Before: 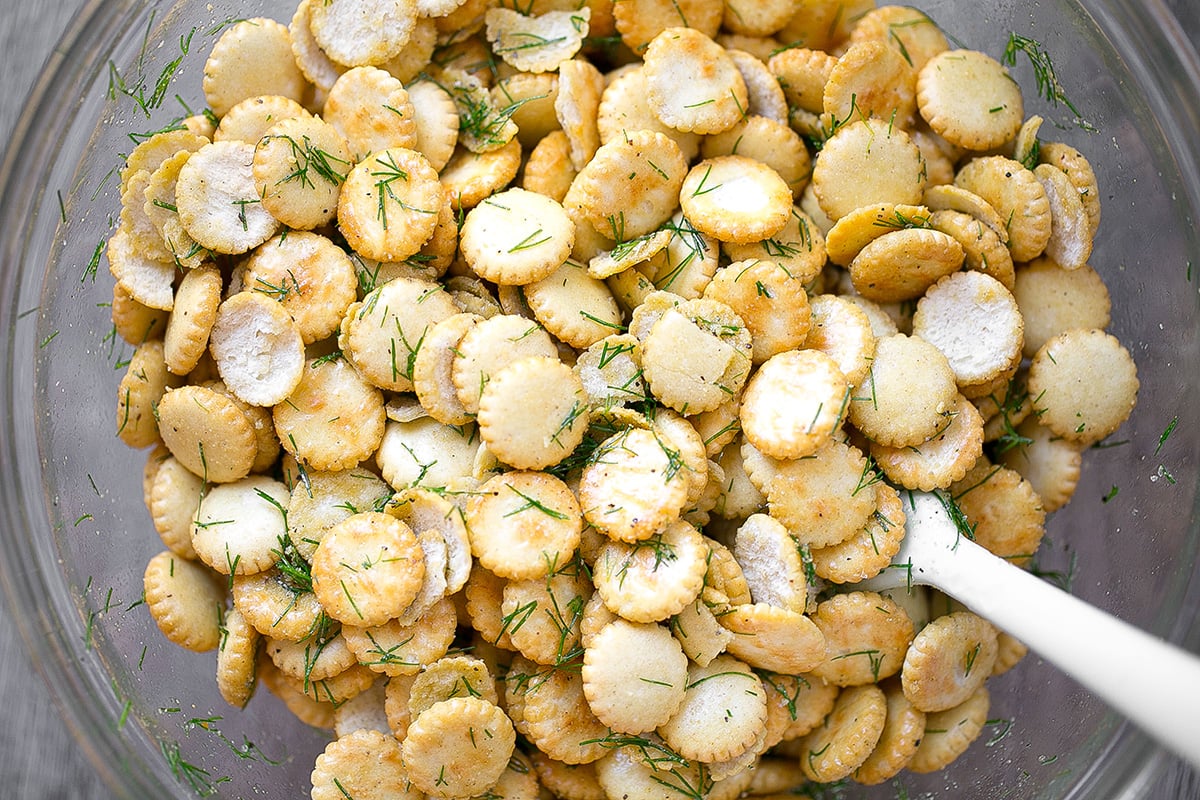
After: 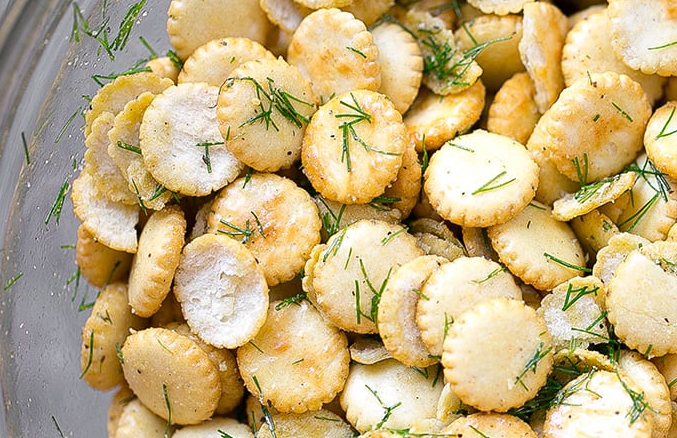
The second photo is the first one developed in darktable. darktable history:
crop and rotate: left 3.061%, top 7.397%, right 40.452%, bottom 37.805%
